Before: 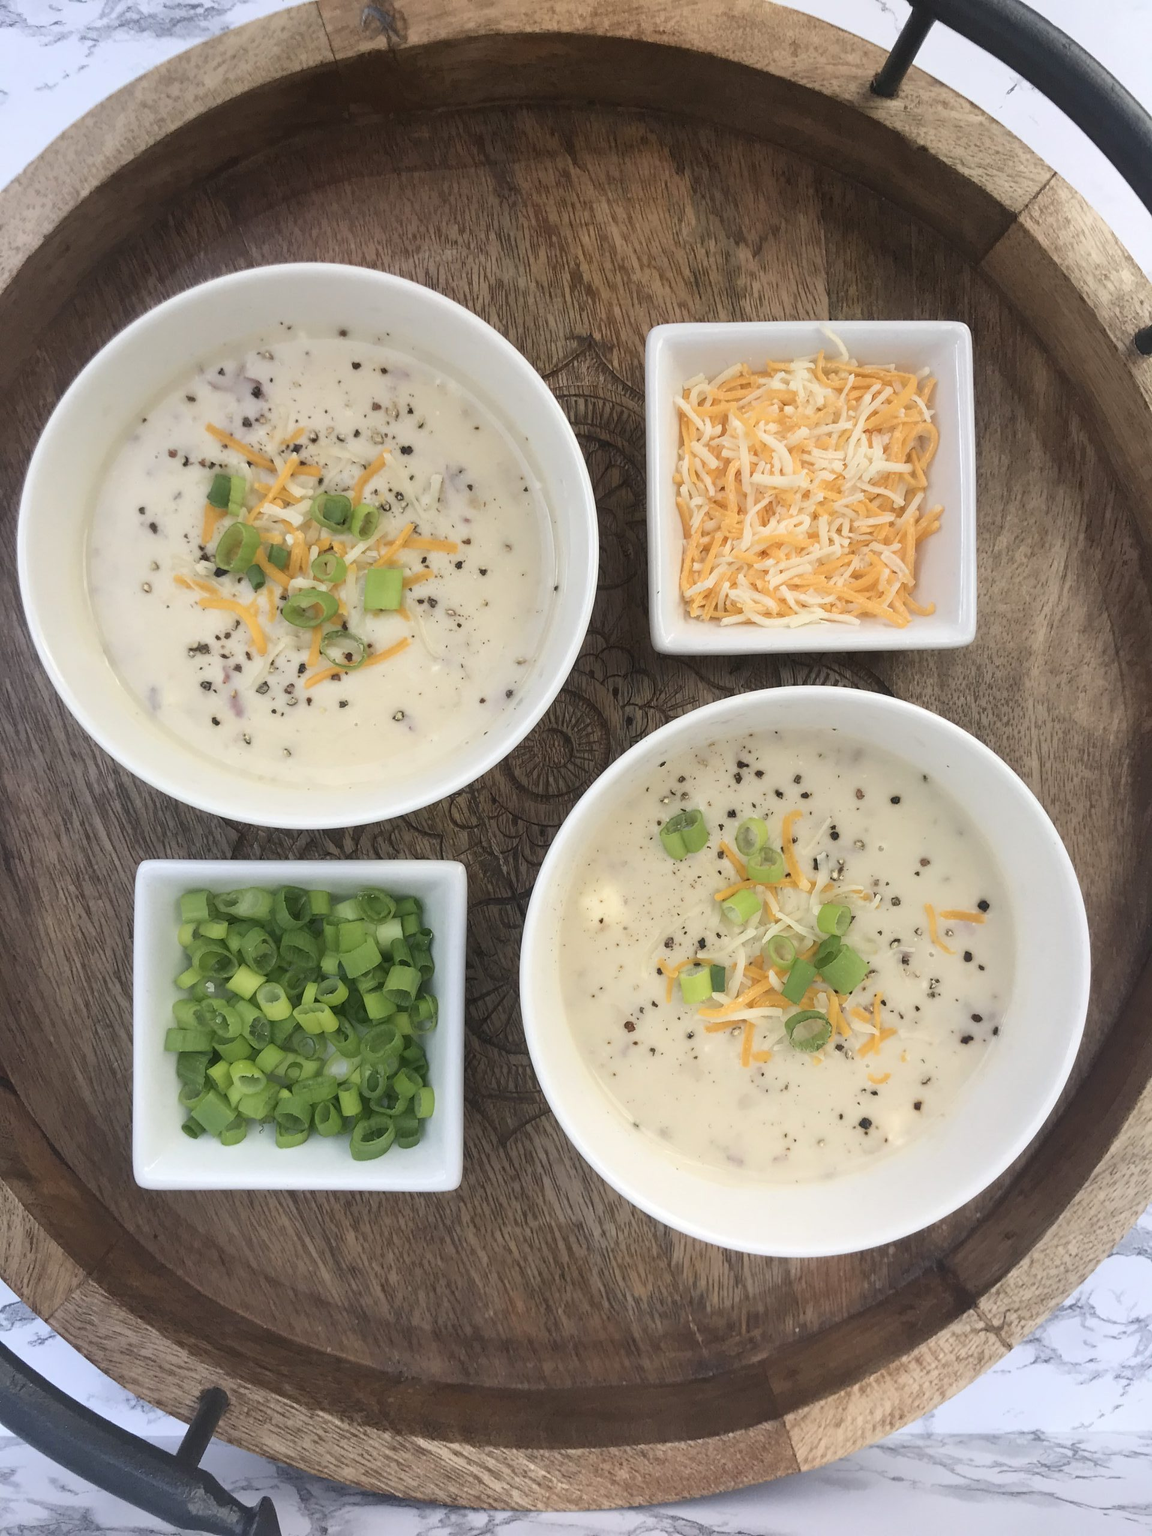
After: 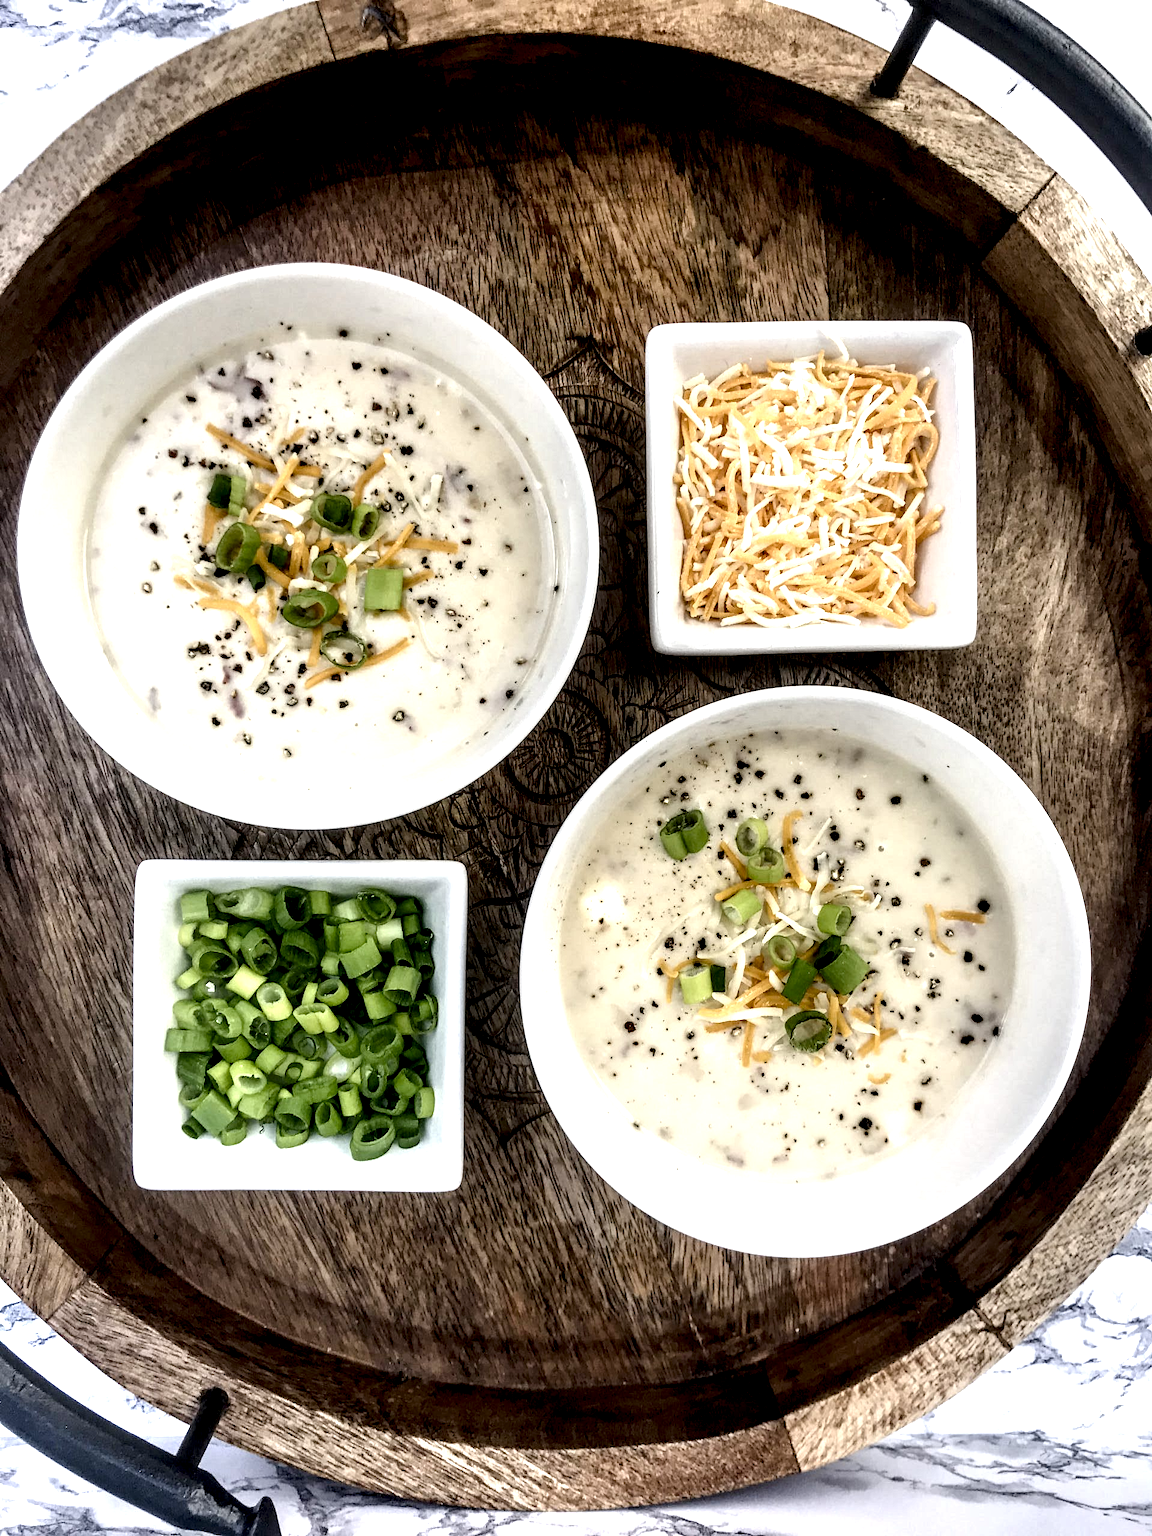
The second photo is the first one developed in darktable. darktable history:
local contrast: highlights 115%, shadows 42%, detail 293%
color balance rgb: perceptual saturation grading › global saturation 20%, perceptual saturation grading › highlights -25%, perceptual saturation grading › shadows 50%
